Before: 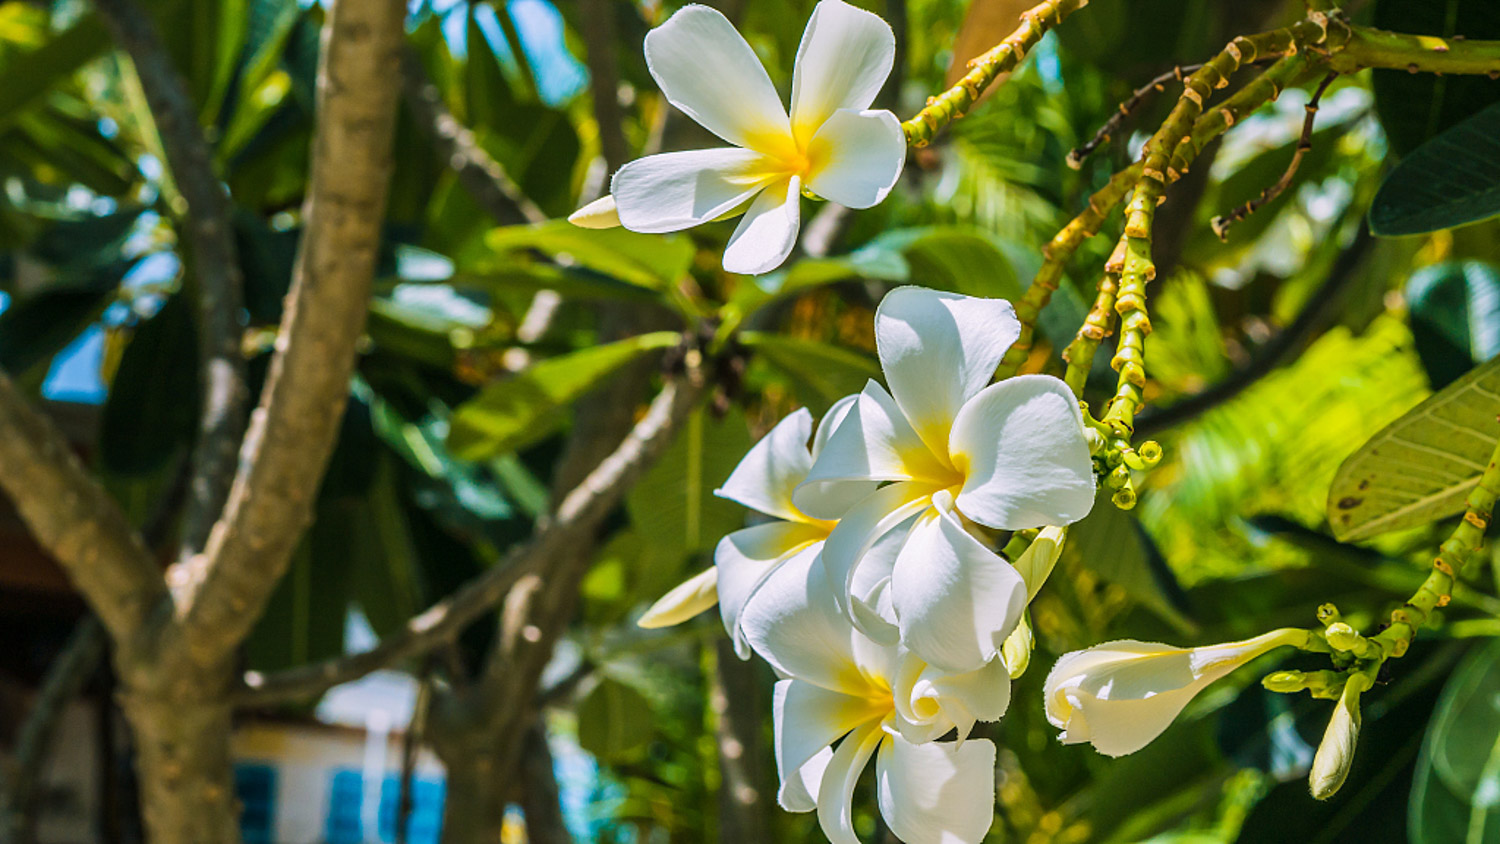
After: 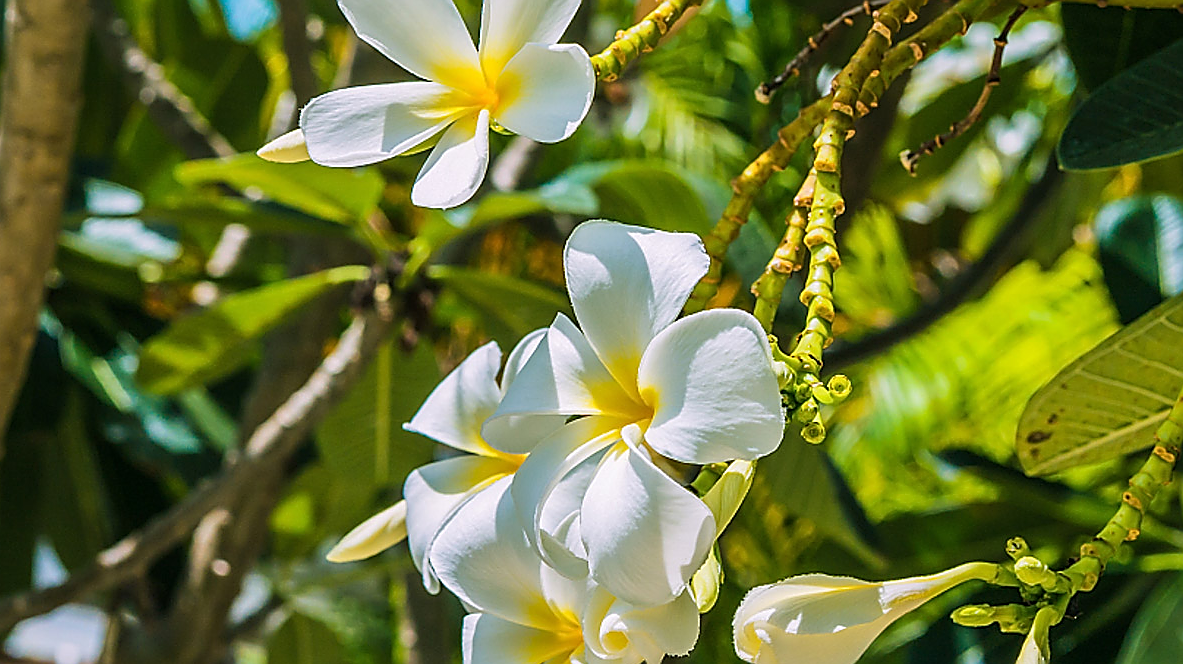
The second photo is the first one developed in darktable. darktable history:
crop and rotate: left 20.74%, top 7.912%, right 0.375%, bottom 13.378%
sharpen: radius 1.4, amount 1.25, threshold 0.7
